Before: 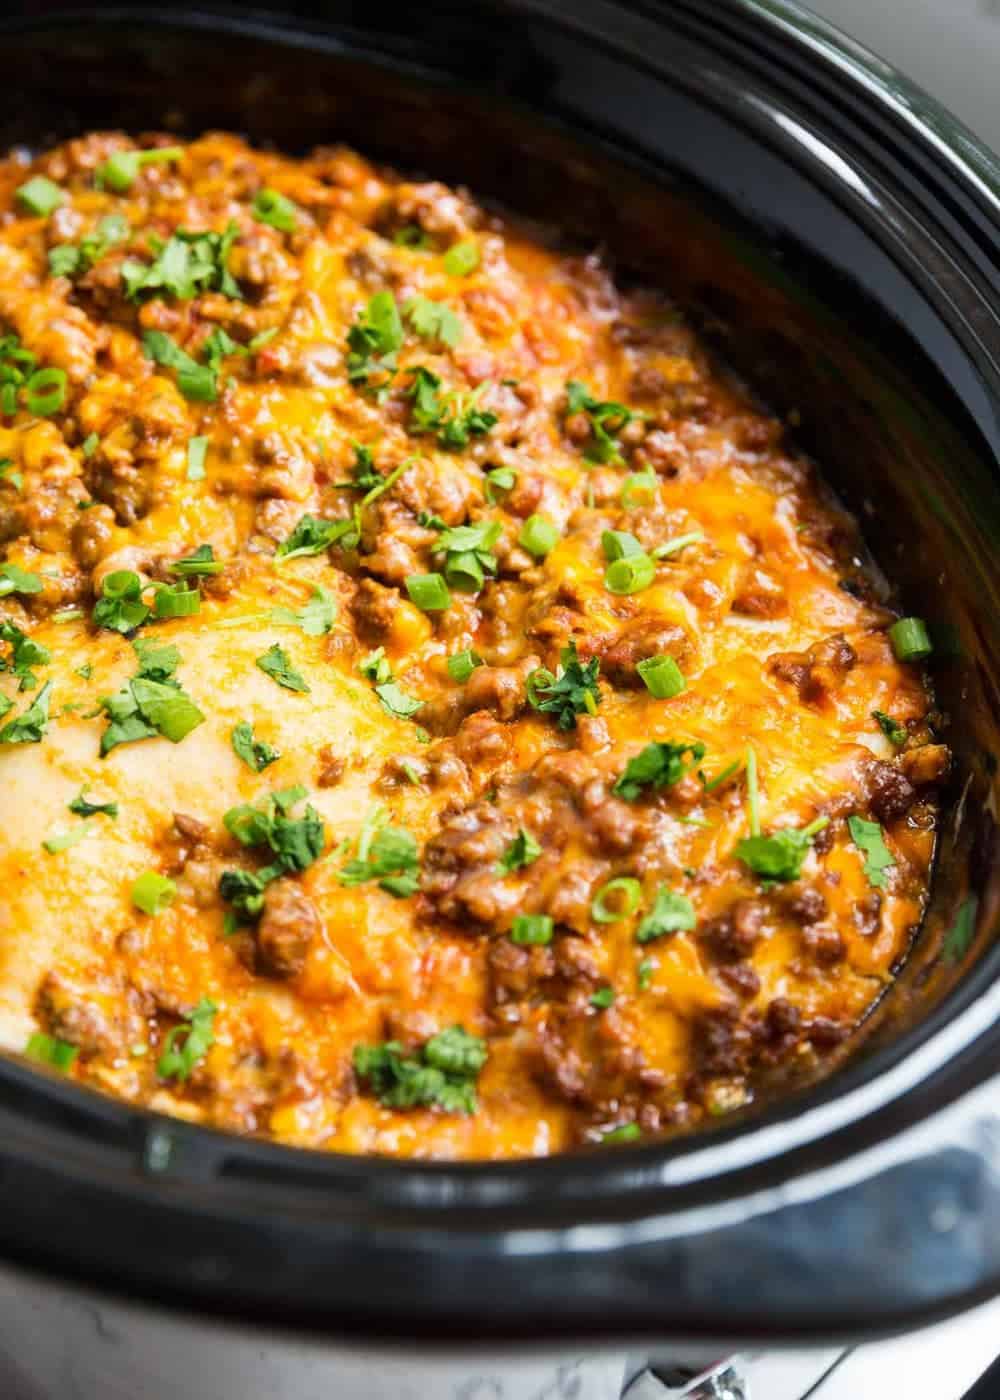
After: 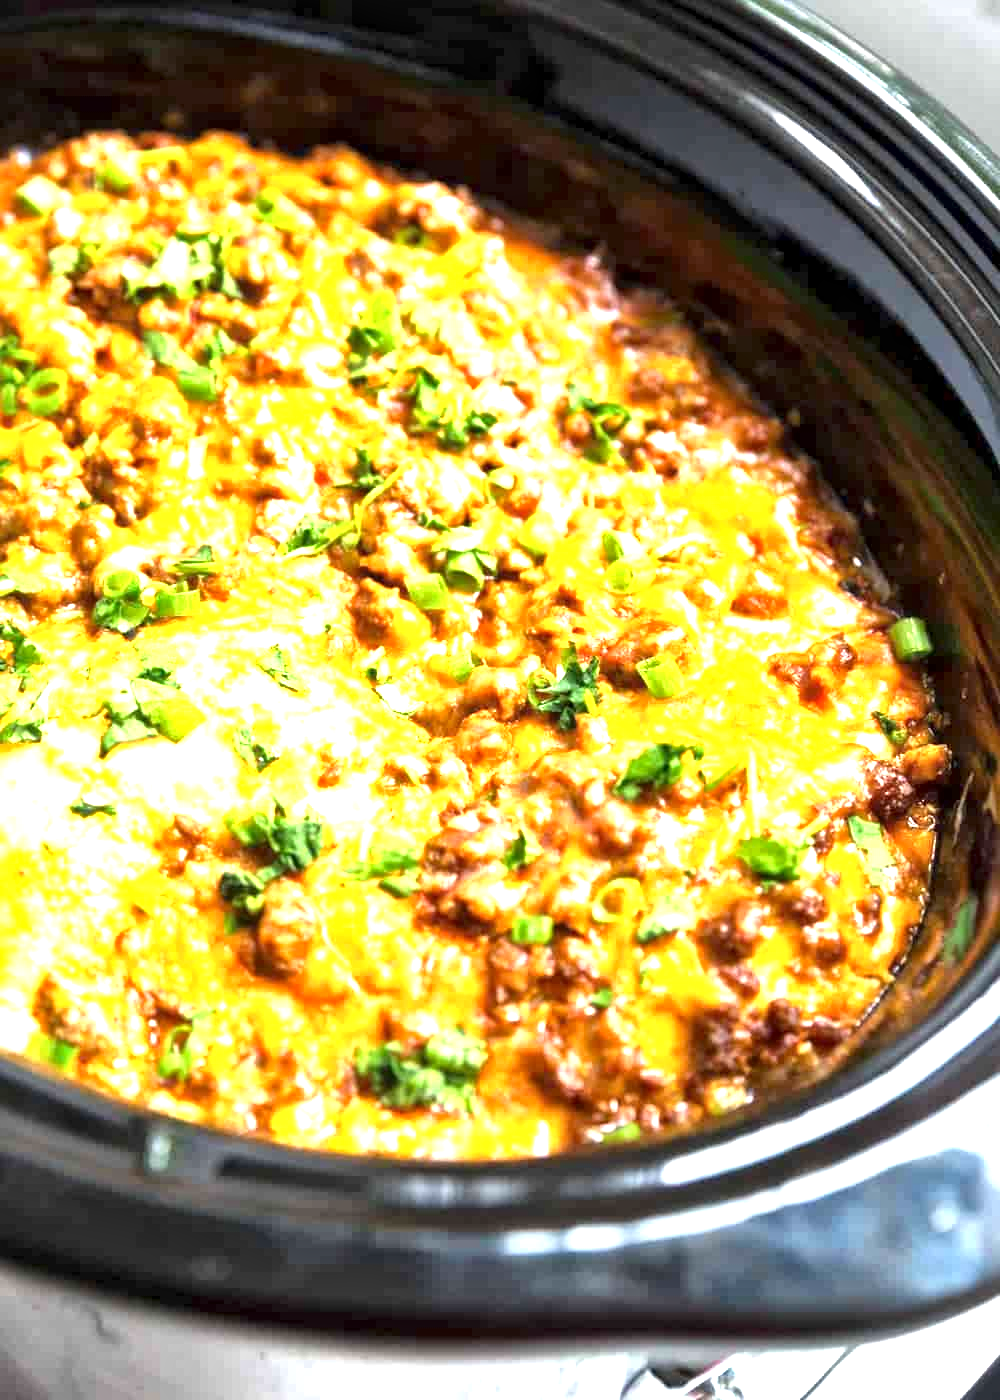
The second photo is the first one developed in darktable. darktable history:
exposure: black level correction 0, exposure 1.529 EV, compensate exposure bias true, compensate highlight preservation false
local contrast: mode bilateral grid, contrast 20, coarseness 21, detail 150%, midtone range 0.2
